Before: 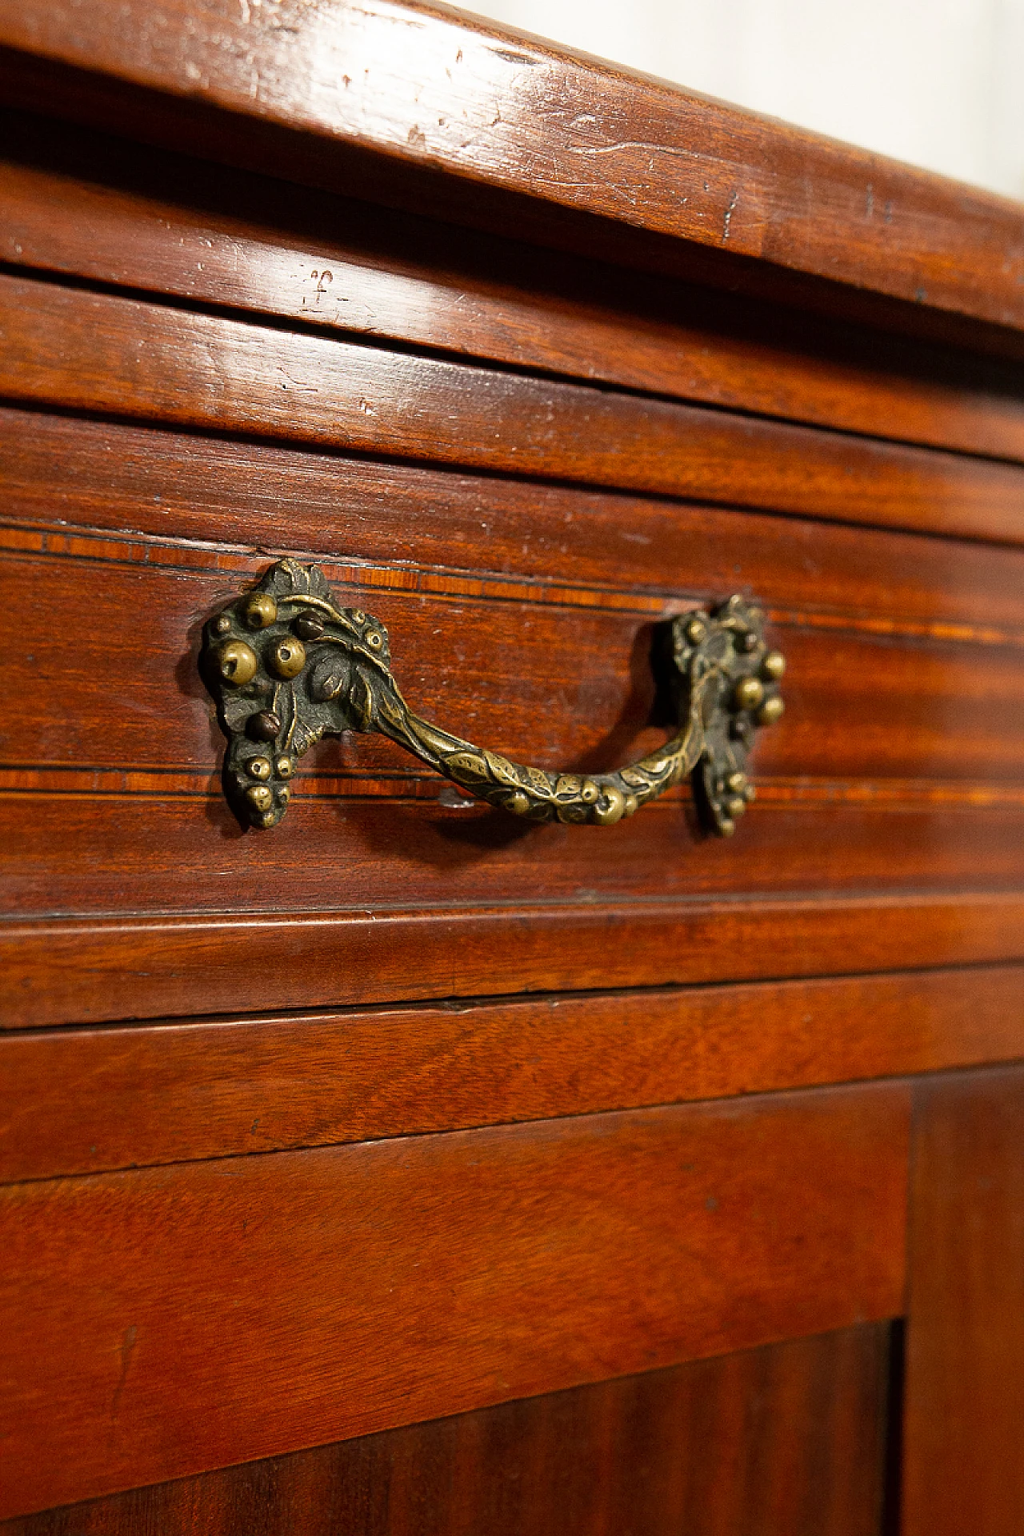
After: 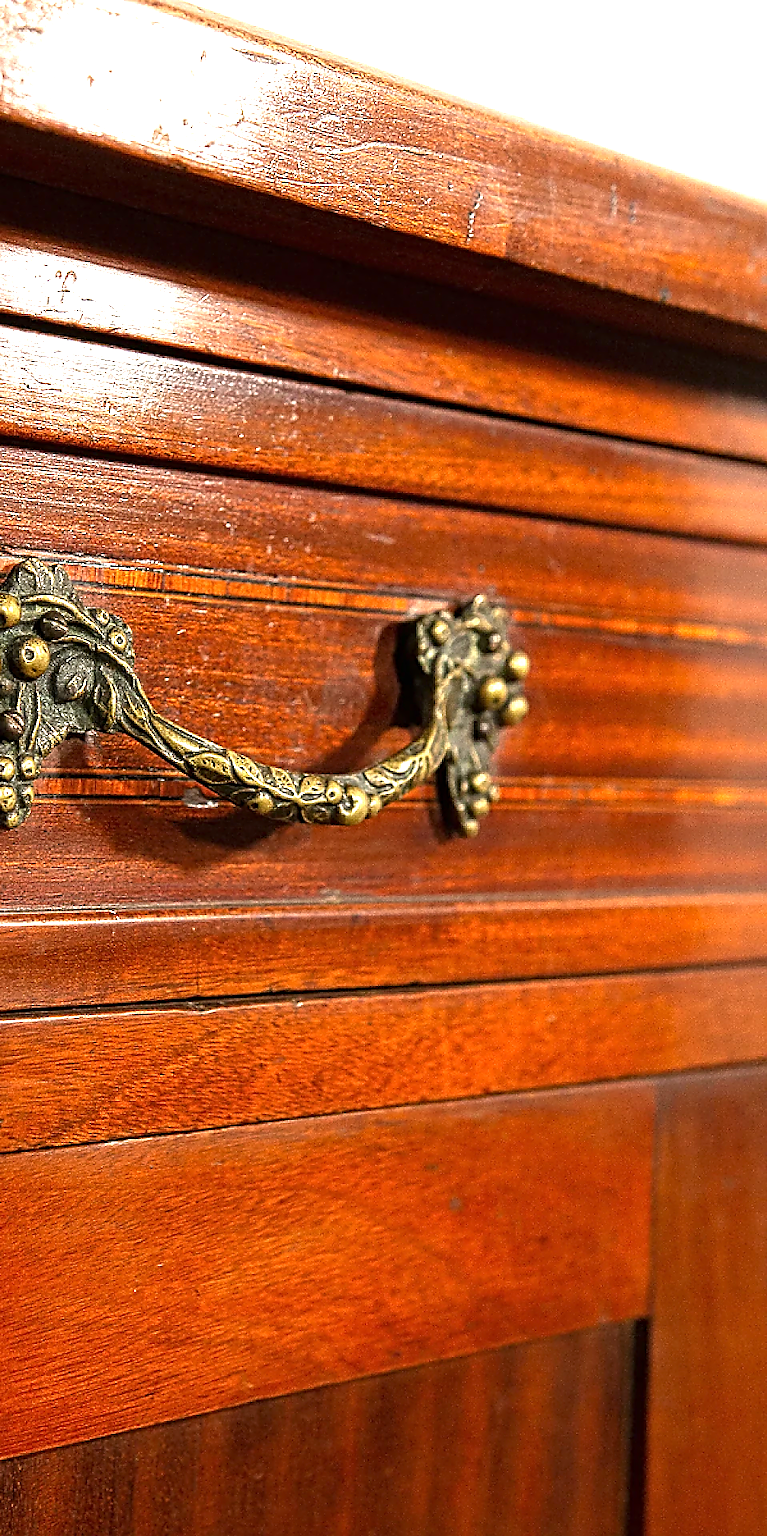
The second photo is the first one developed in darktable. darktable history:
crop and rotate: left 25.005%
exposure: exposure 1.089 EV, compensate highlight preservation false
contrast equalizer: y [[0.5, 0.5, 0.5, 0.515, 0.749, 0.84], [0.5 ×6], [0.5 ×6], [0, 0, 0, 0.001, 0.067, 0.262], [0 ×6]]
